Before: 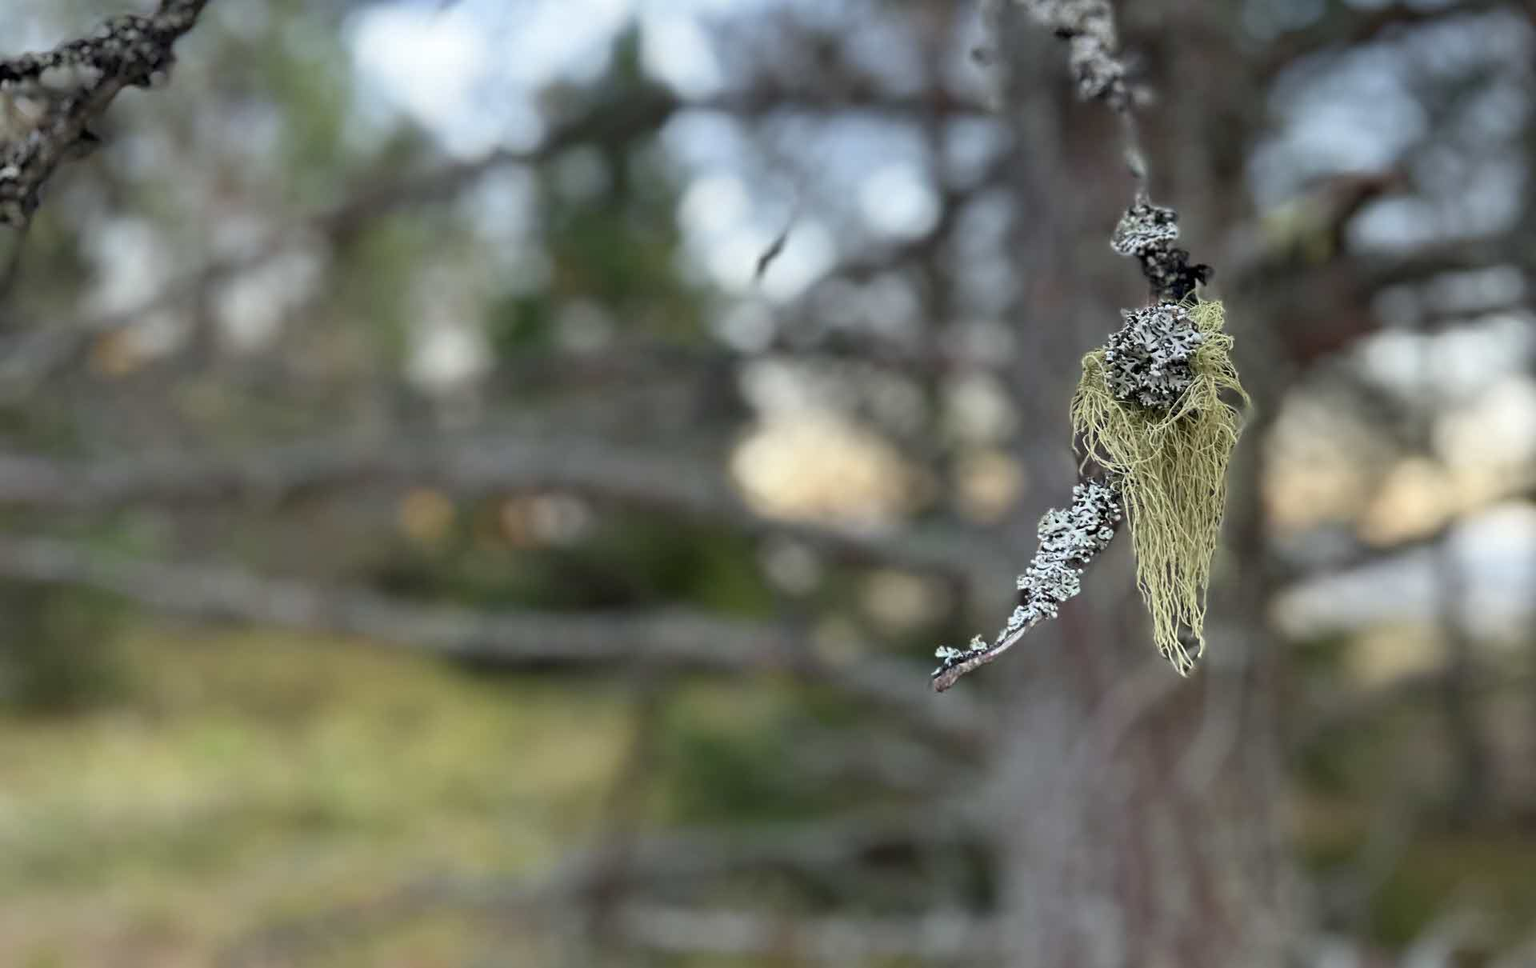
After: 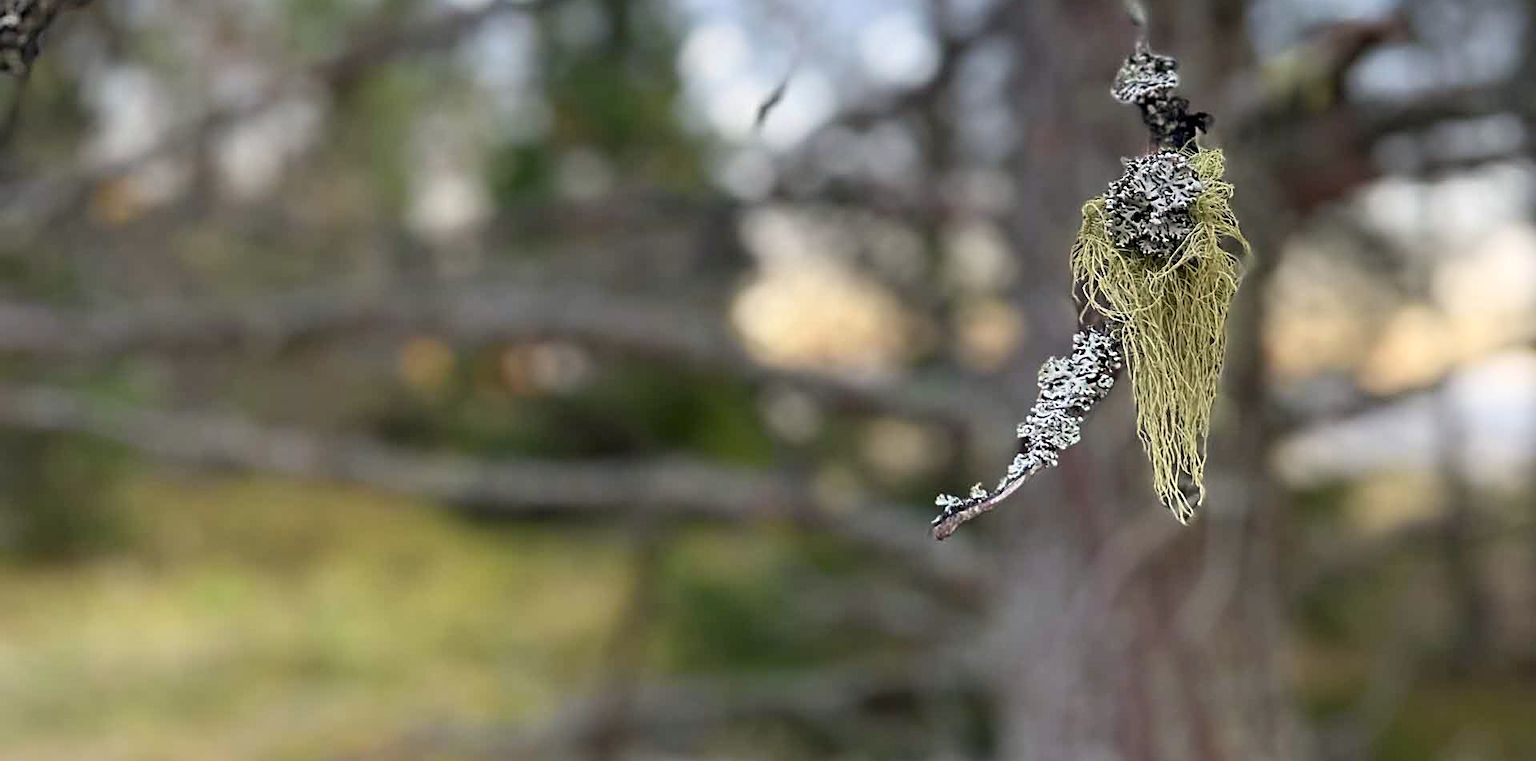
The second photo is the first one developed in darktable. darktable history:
color correction: highlights a* 3.22, highlights b* 1.93, saturation 1.19
crop and rotate: top 15.774%, bottom 5.506%
shadows and highlights: shadows -21.3, highlights 100, soften with gaussian
sharpen: on, module defaults
